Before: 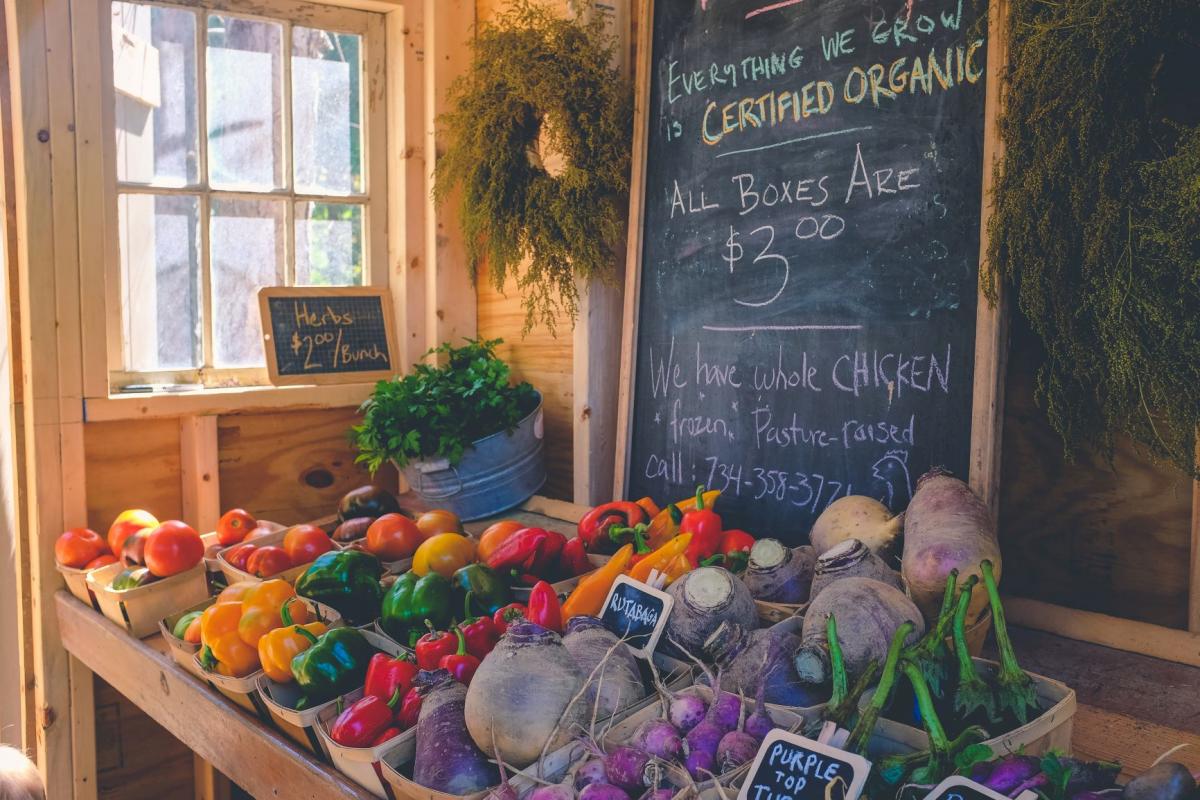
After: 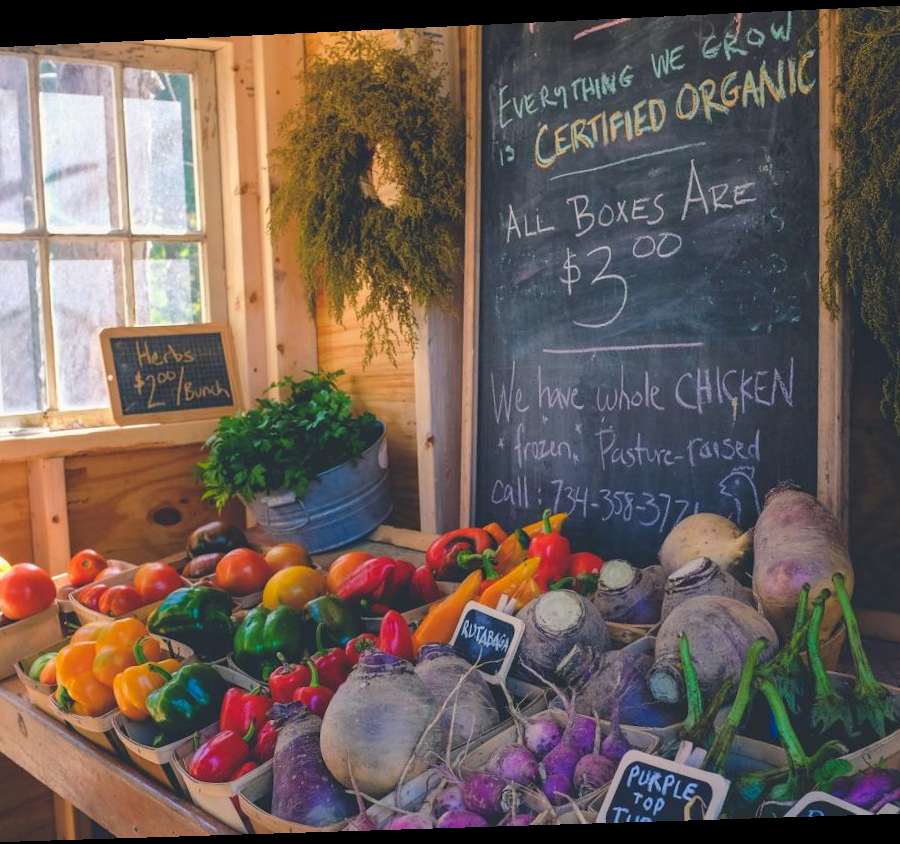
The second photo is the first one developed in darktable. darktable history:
rotate and perspective: rotation -2.22°, lens shift (horizontal) -0.022, automatic cropping off
crop: left 13.443%, right 13.31%
